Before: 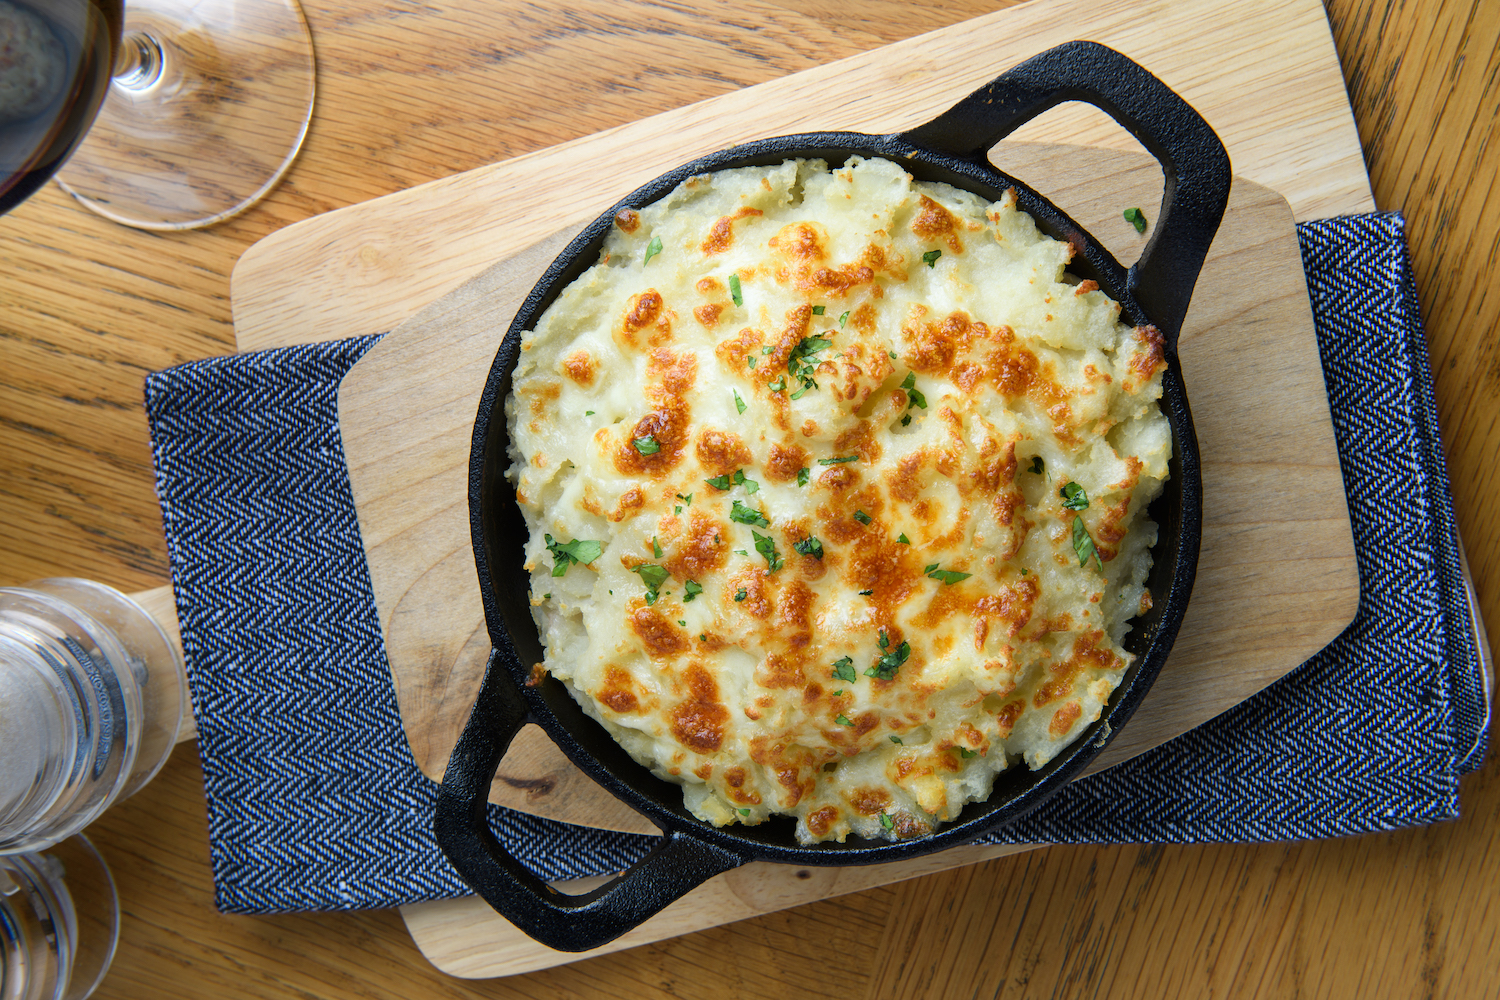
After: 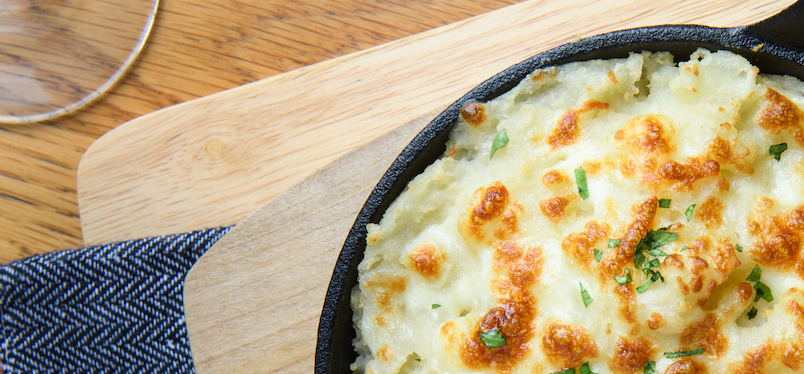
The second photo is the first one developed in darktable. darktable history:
crop: left 10.314%, top 10.722%, right 36.033%, bottom 51.783%
